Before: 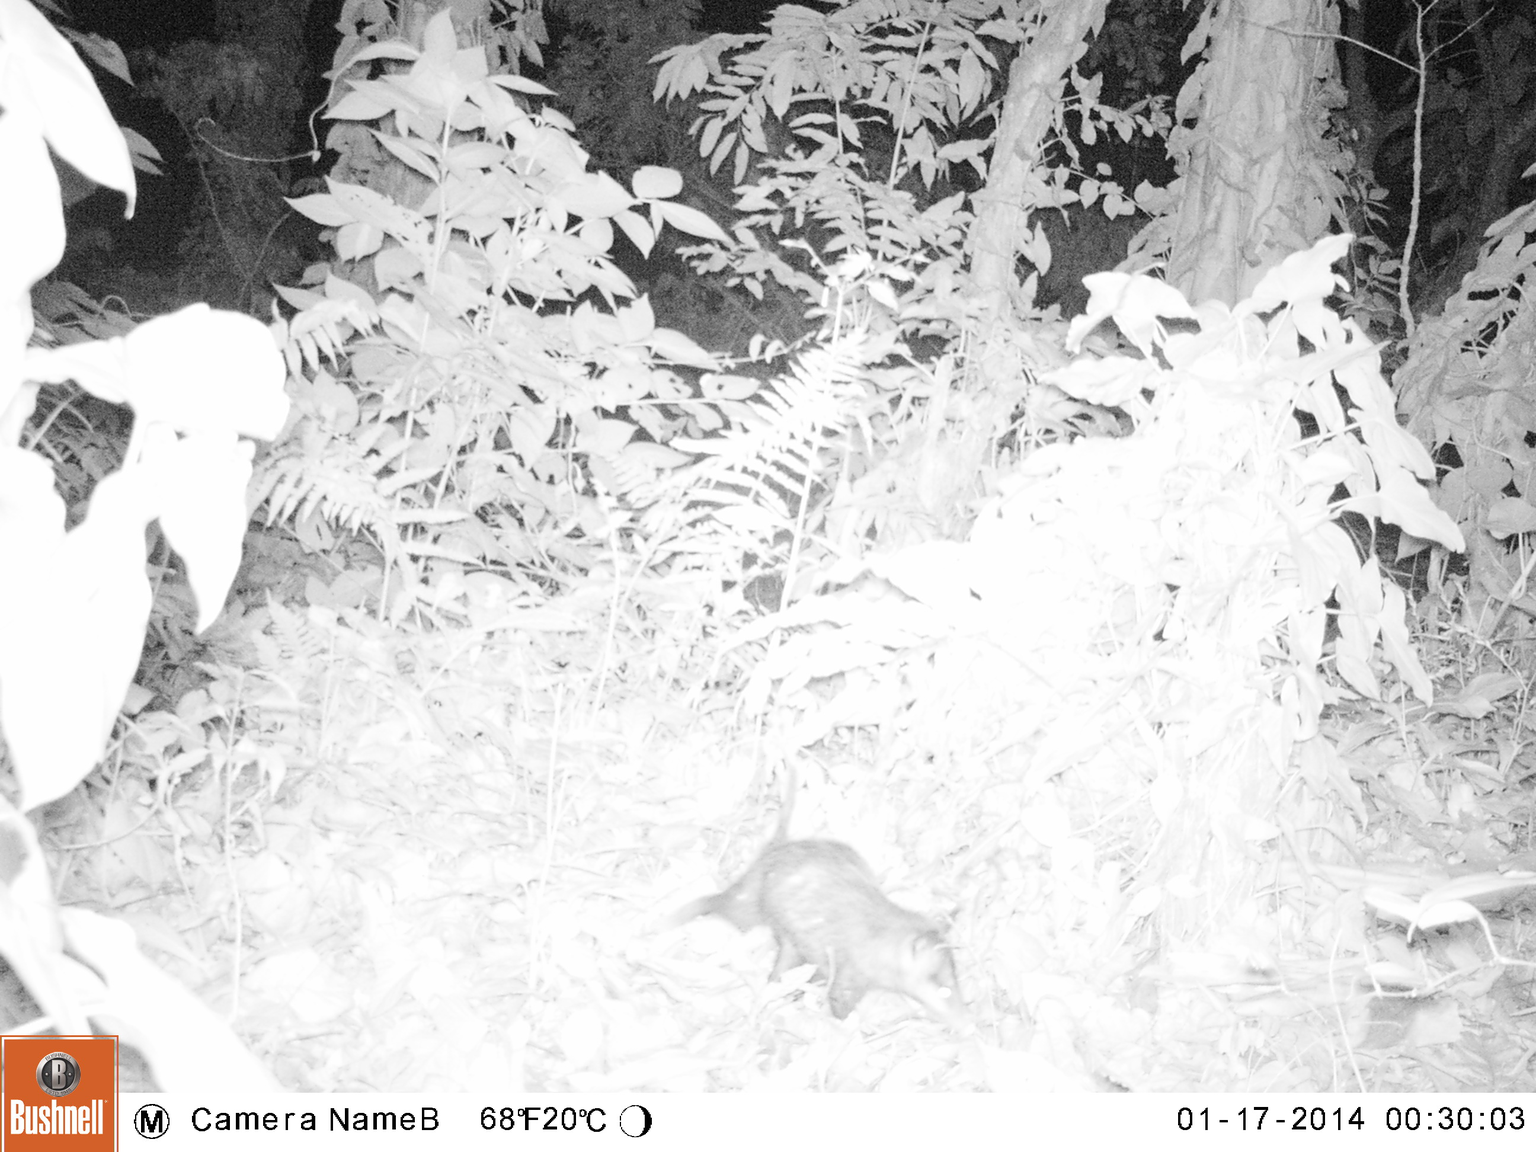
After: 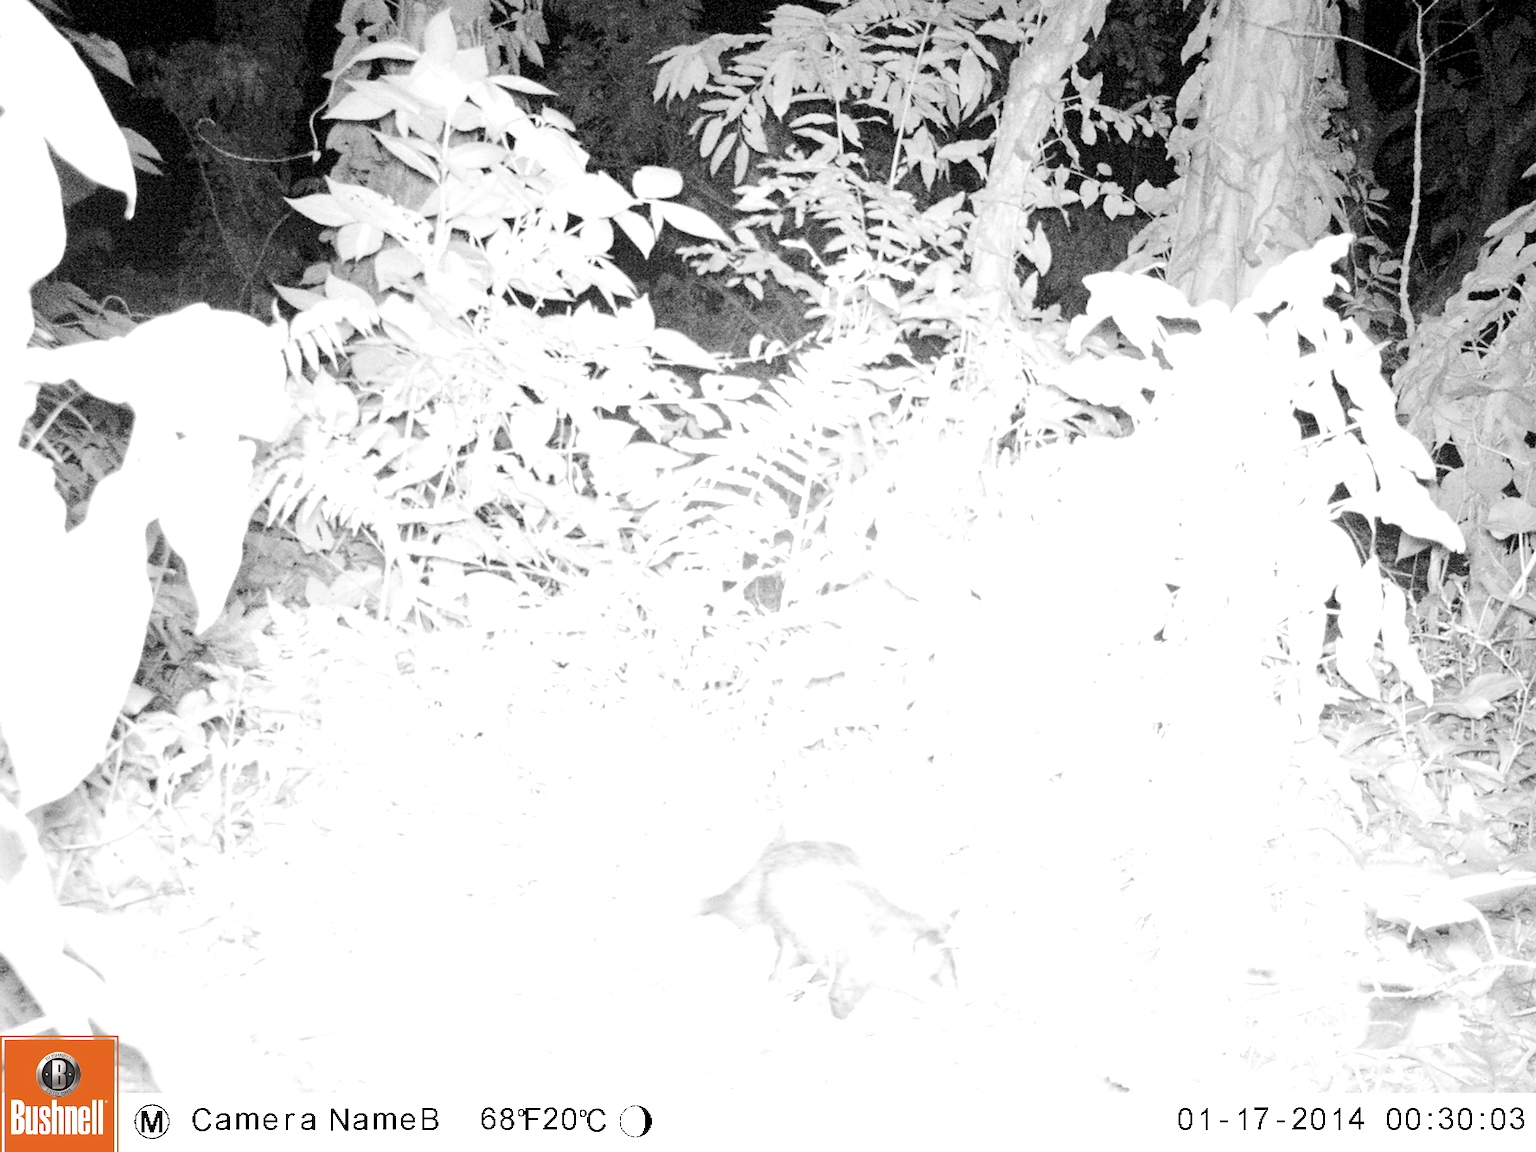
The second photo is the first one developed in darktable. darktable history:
exposure: black level correction 0.01, exposure 0.011 EV, compensate highlight preservation false
tone equalizer: -8 EV -0.427 EV, -7 EV -0.405 EV, -6 EV -0.334 EV, -5 EV -0.244 EV, -3 EV 0.218 EV, -2 EV 0.316 EV, -1 EV 0.396 EV, +0 EV 0.442 EV, edges refinement/feathering 500, mask exposure compensation -1.57 EV, preserve details no
